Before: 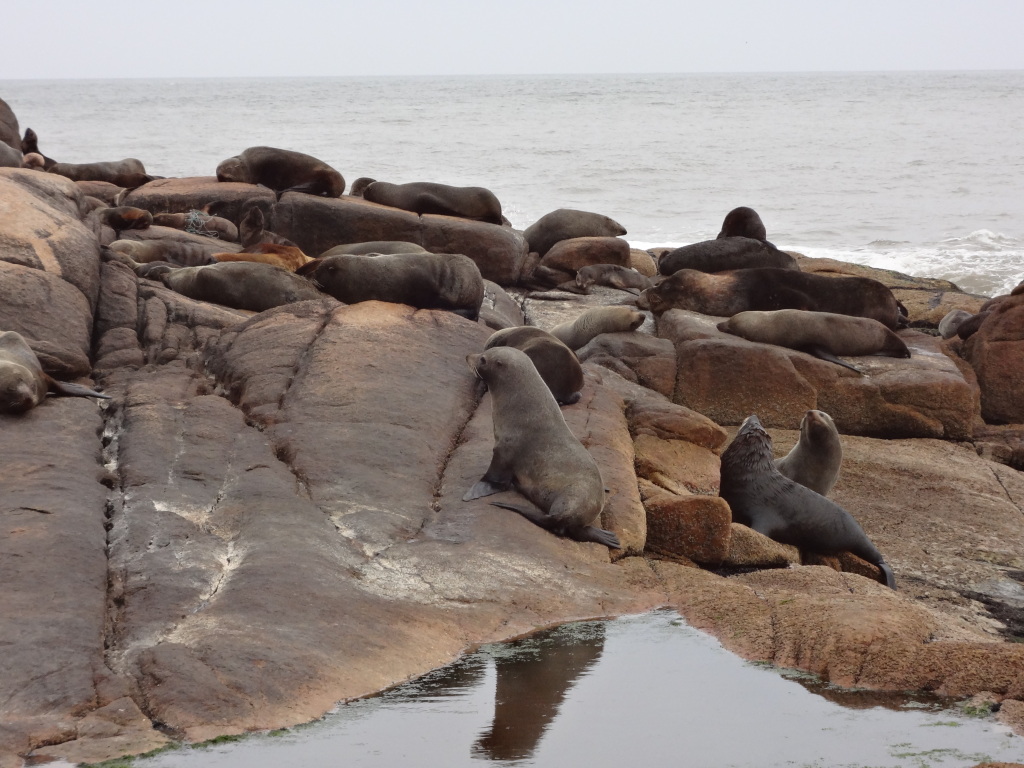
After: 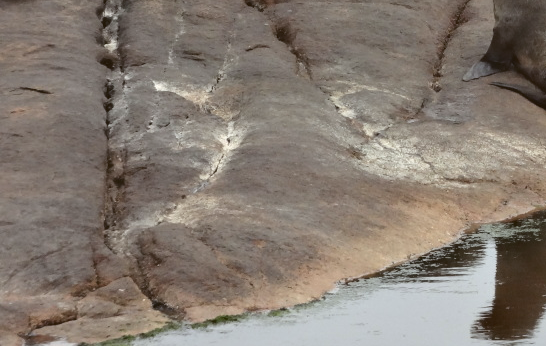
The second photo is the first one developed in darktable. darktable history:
tone equalizer: -8 EV -0.417 EV, -7 EV -0.389 EV, -6 EV -0.333 EV, -5 EV -0.222 EV, -3 EV 0.222 EV, -2 EV 0.333 EV, -1 EV 0.389 EV, +0 EV 0.417 EV, edges refinement/feathering 500, mask exposure compensation -1.57 EV, preserve details no
crop and rotate: top 54.778%, right 46.61%, bottom 0.159%
color balance: lift [1.004, 1.002, 1.002, 0.998], gamma [1, 1.007, 1.002, 0.993], gain [1, 0.977, 1.013, 1.023], contrast -3.64%
